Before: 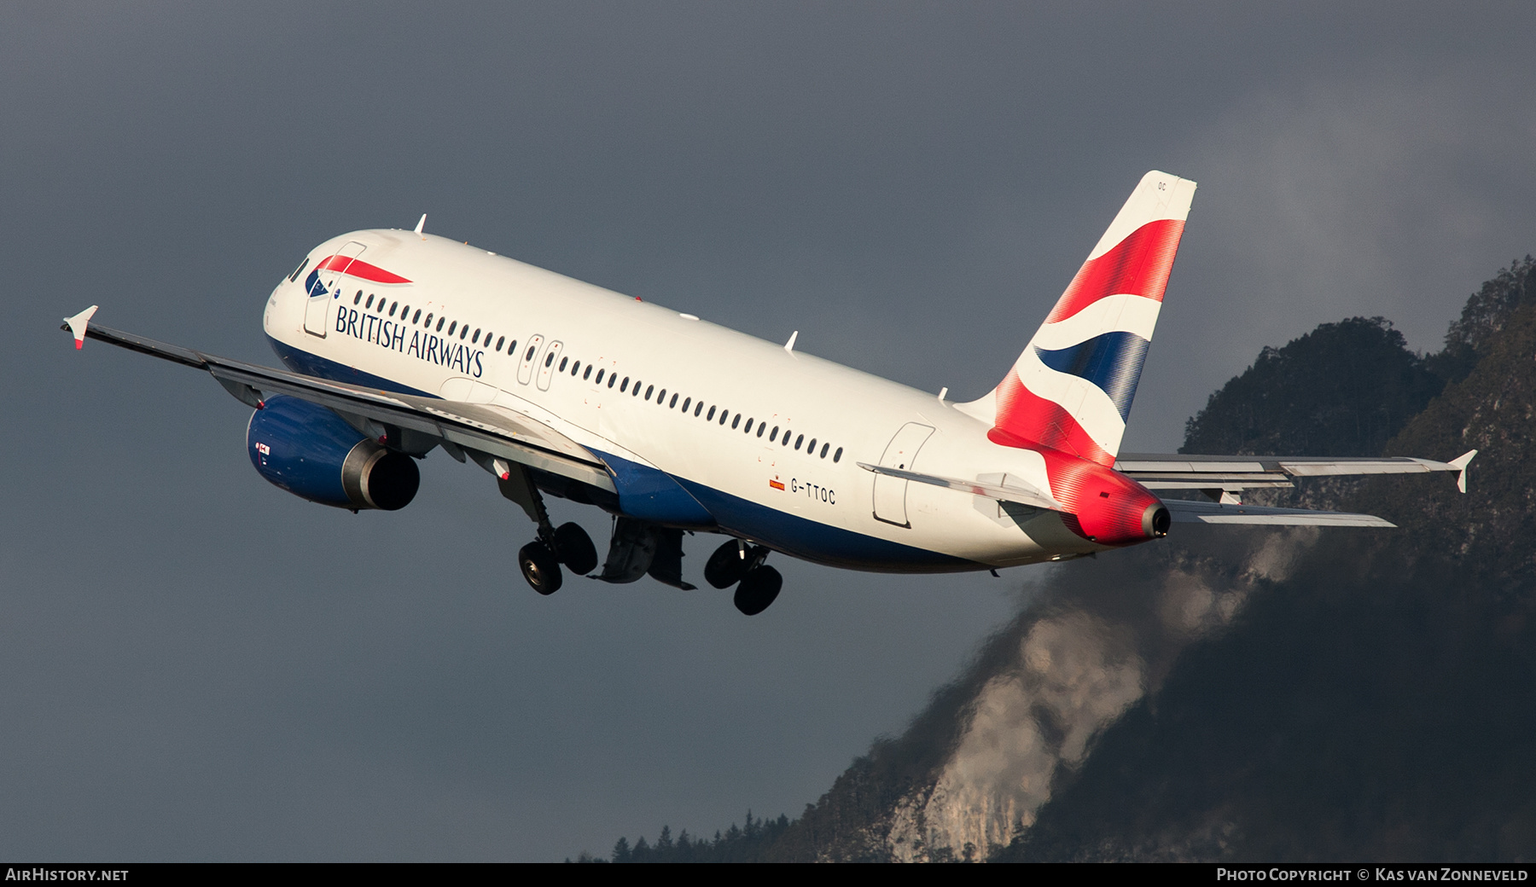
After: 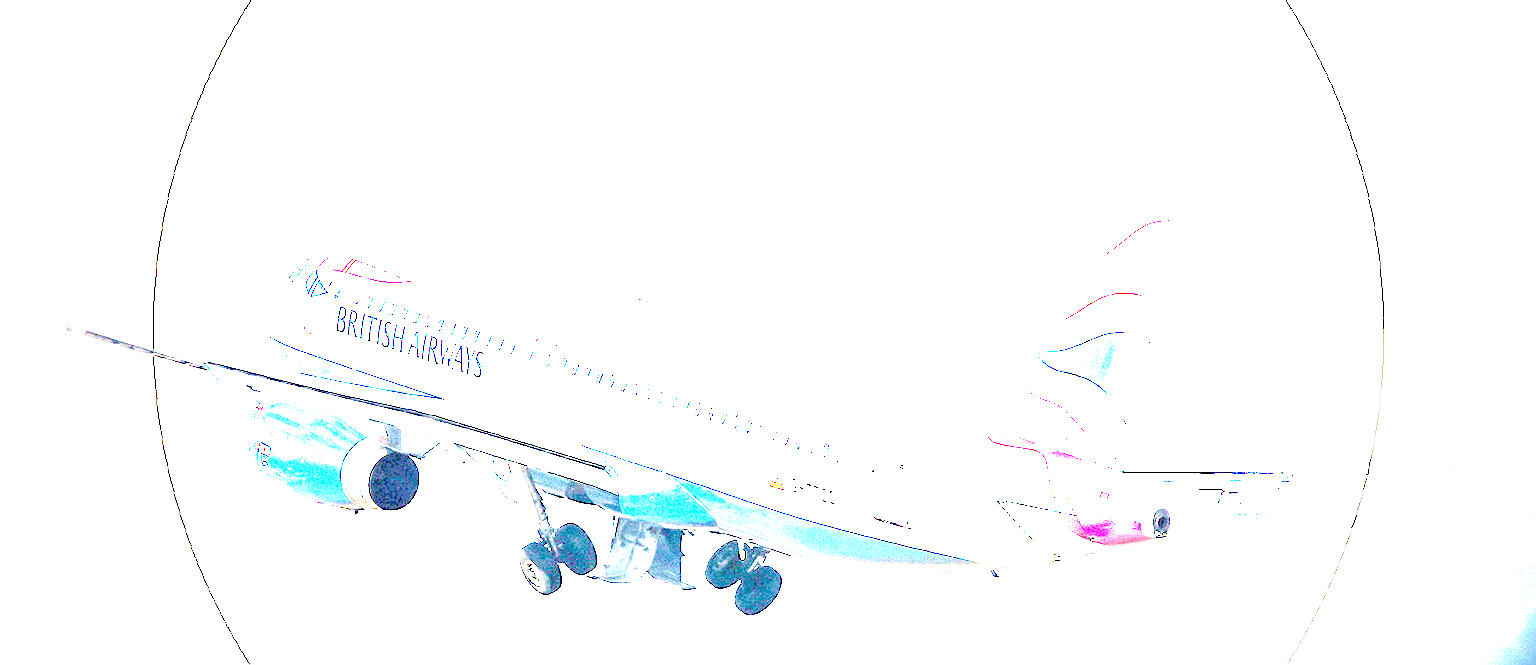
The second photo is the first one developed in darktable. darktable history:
crop: bottom 24.983%
exposure: exposure 7.945 EV, compensate exposure bias true, compensate highlight preservation false
vignetting: fall-off radius 32.27%, brightness -0.998, saturation 0.499, unbound false
